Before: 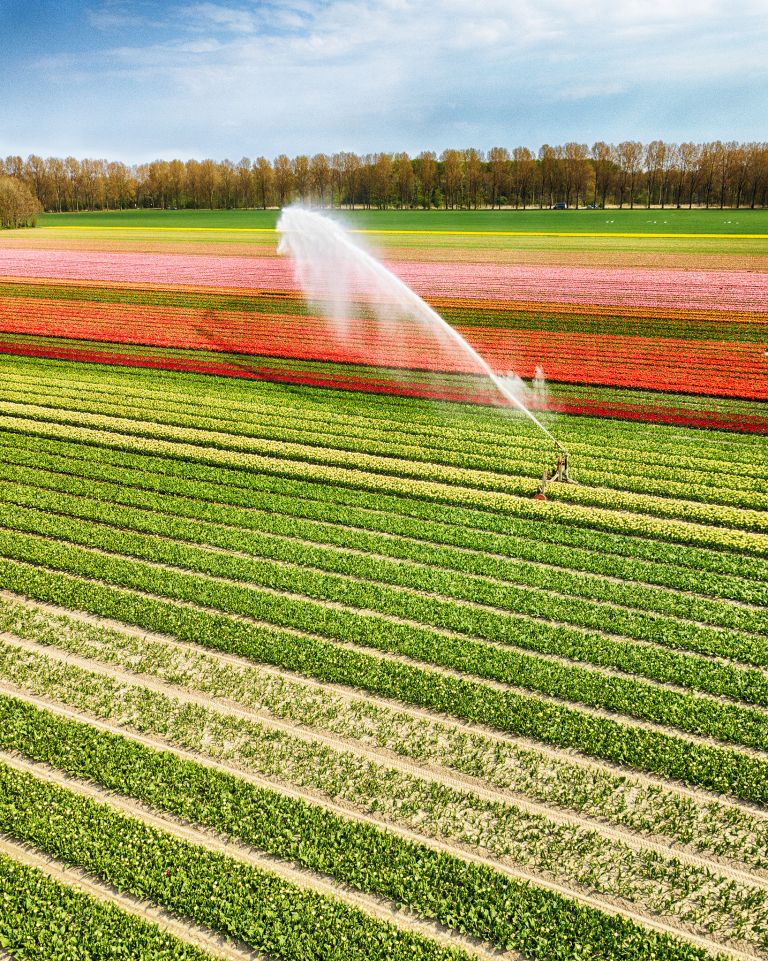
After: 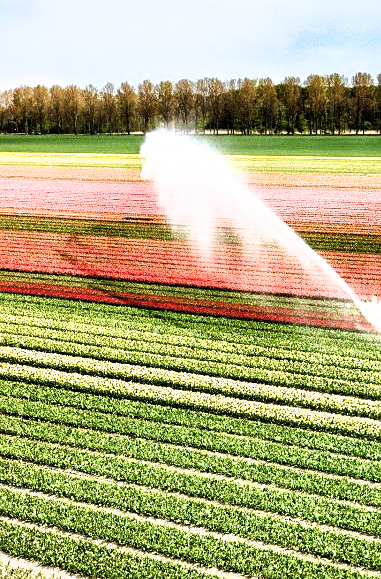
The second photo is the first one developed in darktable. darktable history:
exposure: black level correction 0, compensate exposure bias true, compensate highlight preservation false
filmic rgb: black relative exposure -8.26 EV, white relative exposure 2.24 EV, hardness 7.16, latitude 86.39%, contrast 1.703, highlights saturation mix -3.24%, shadows ↔ highlights balance -2.23%
crop: left 17.809%, top 7.814%, right 32.454%, bottom 31.905%
sharpen: amount 0.209
